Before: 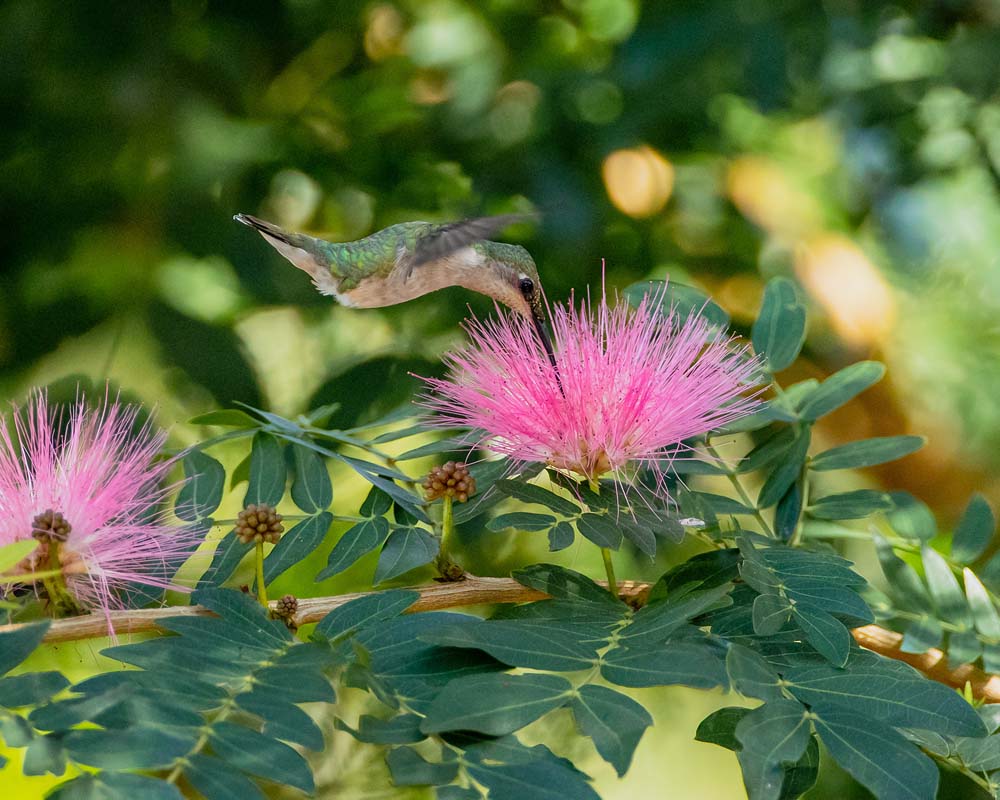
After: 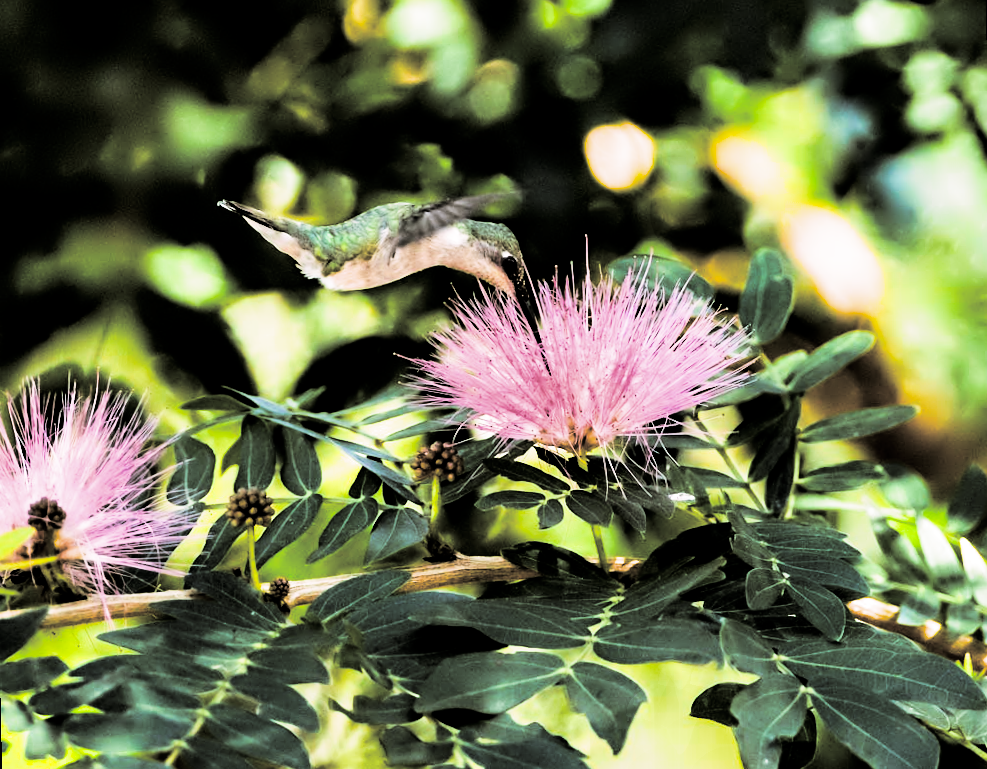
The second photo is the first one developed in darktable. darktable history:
contrast brightness saturation: contrast 0.03, brightness -0.04
tone curve: curves: ch0 [(0, 0) (0.153, 0.06) (1, 1)], color space Lab, linked channels, preserve colors none
color balance rgb: perceptual saturation grading › global saturation 25%, global vibrance 20%
exposure: exposure 1 EV, compensate highlight preservation false
split-toning: shadows › hue 46.8°, shadows › saturation 0.17, highlights › hue 316.8°, highlights › saturation 0.27, balance -51.82
rotate and perspective: rotation -1.32°, lens shift (horizontal) -0.031, crop left 0.015, crop right 0.985, crop top 0.047, crop bottom 0.982
filmic rgb: black relative exposure -5 EV, hardness 2.88, contrast 1.3, highlights saturation mix -30%
contrast equalizer: y [[0.783, 0.666, 0.575, 0.77, 0.556, 0.501], [0.5 ×6], [0.5 ×6], [0, 0.02, 0.272, 0.399, 0.062, 0], [0 ×6]]
